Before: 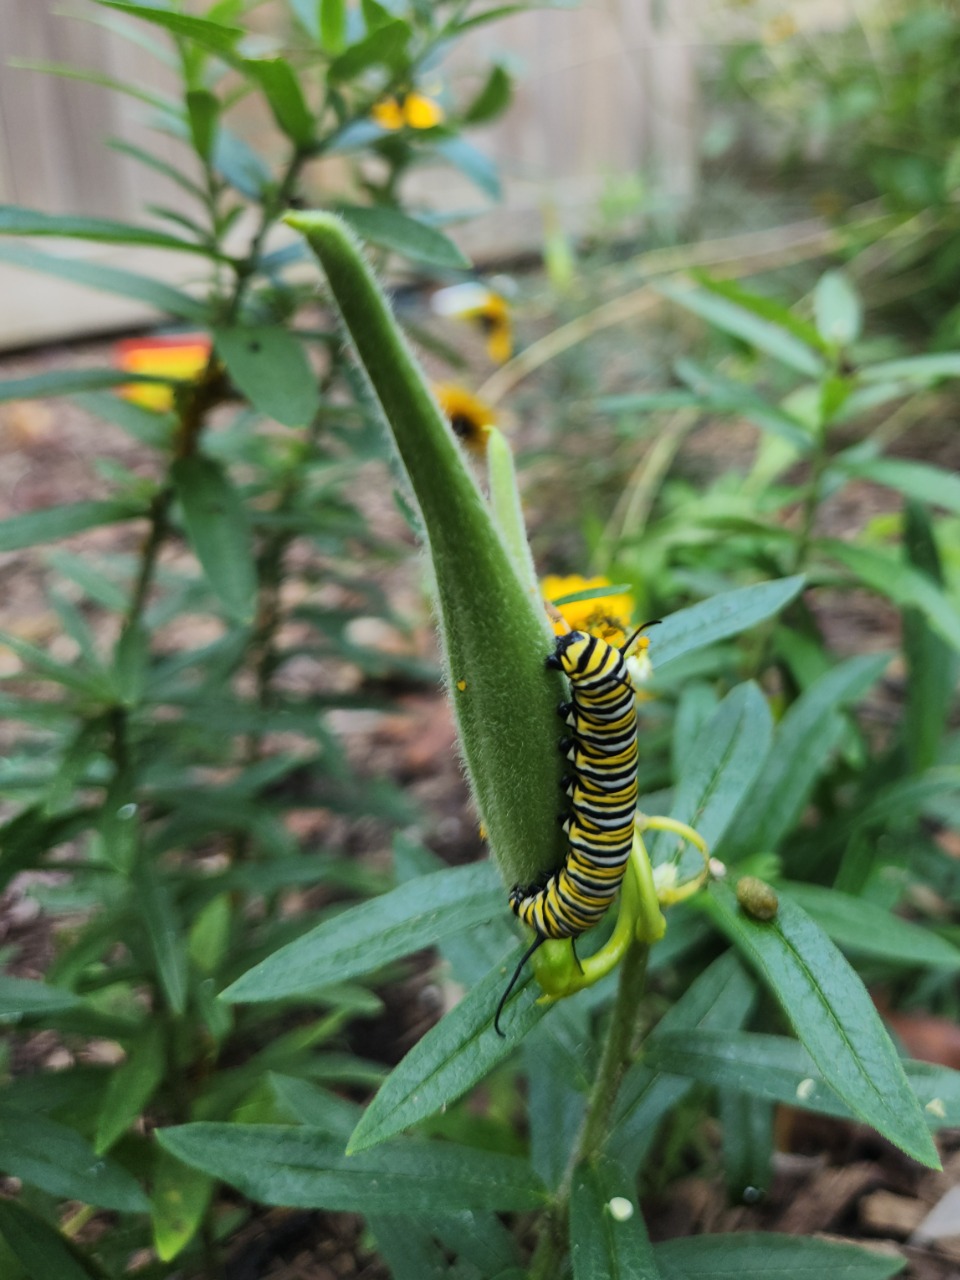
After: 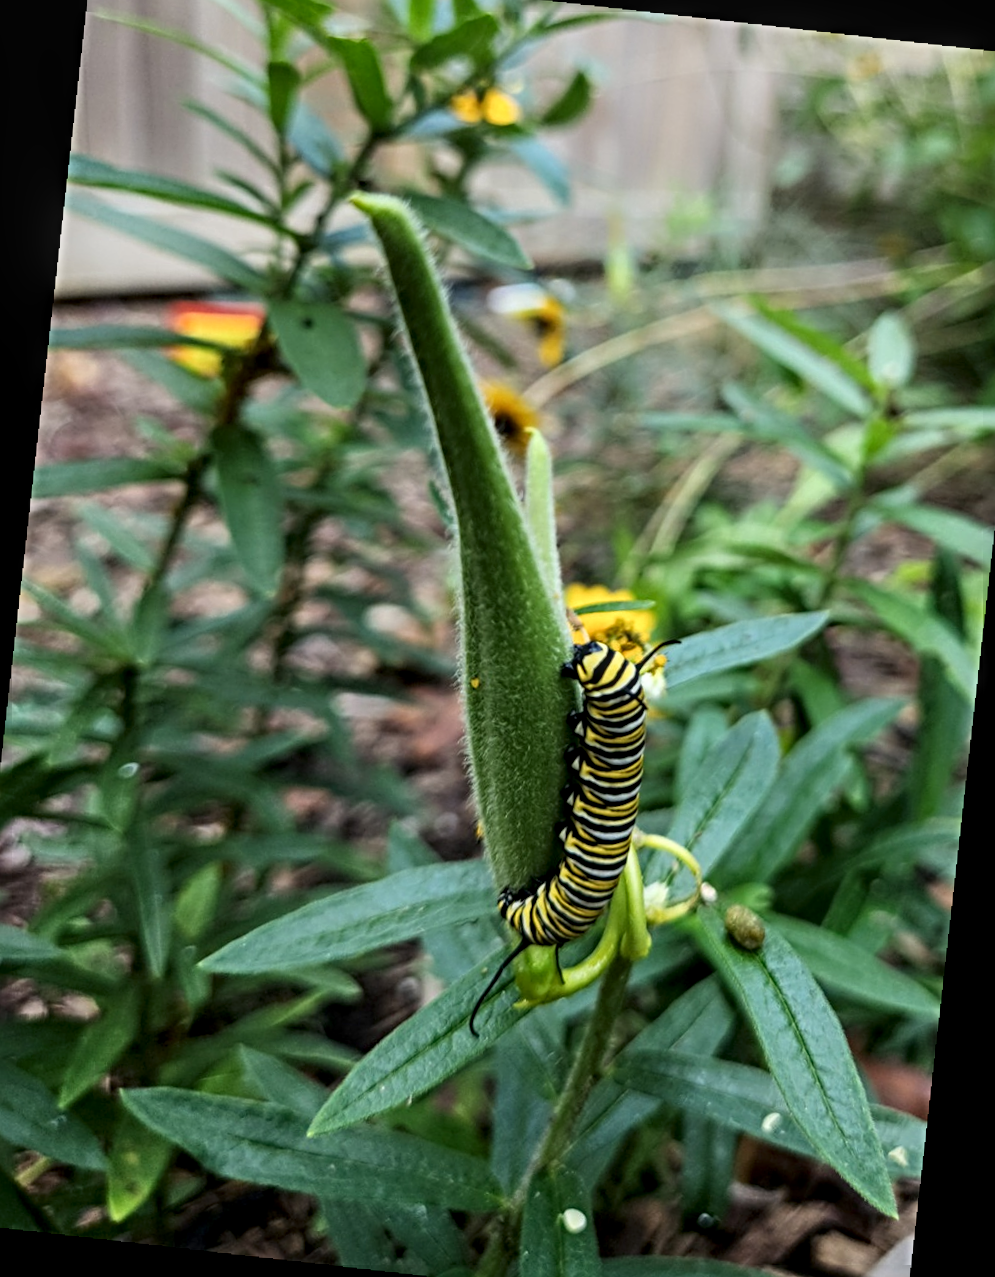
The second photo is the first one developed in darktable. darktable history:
crop and rotate: angle -2.38°
local contrast: detail 130%
rotate and perspective: rotation 4.1°, automatic cropping off
color zones: curves: ch0 [(0, 0.5) (0.143, 0.5) (0.286, 0.5) (0.429, 0.5) (0.62, 0.489) (0.714, 0.445) (0.844, 0.496) (1, 0.5)]; ch1 [(0, 0.5) (0.143, 0.5) (0.286, 0.5) (0.429, 0.5) (0.571, 0.5) (0.714, 0.523) (0.857, 0.5) (1, 0.5)]
shadows and highlights: shadows -62.32, white point adjustment -5.22, highlights 61.59
sharpen: radius 4.883
